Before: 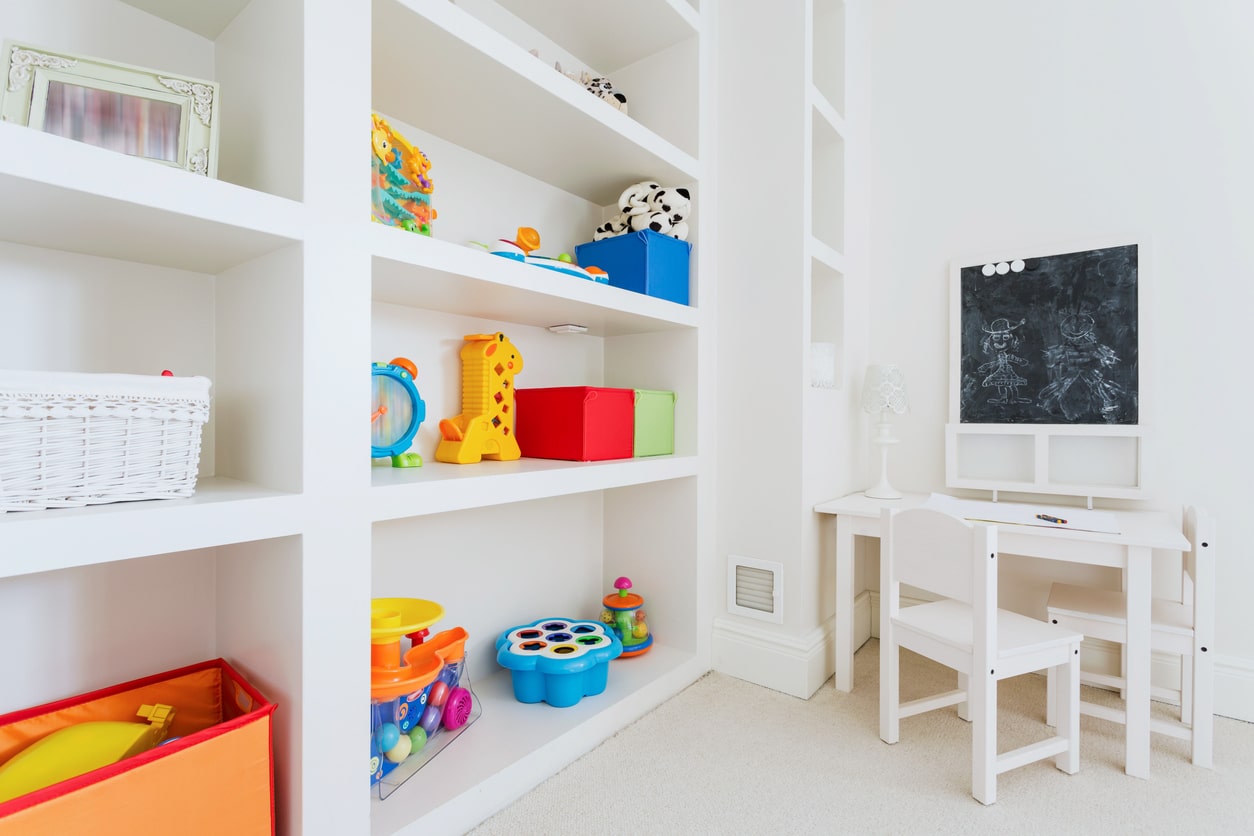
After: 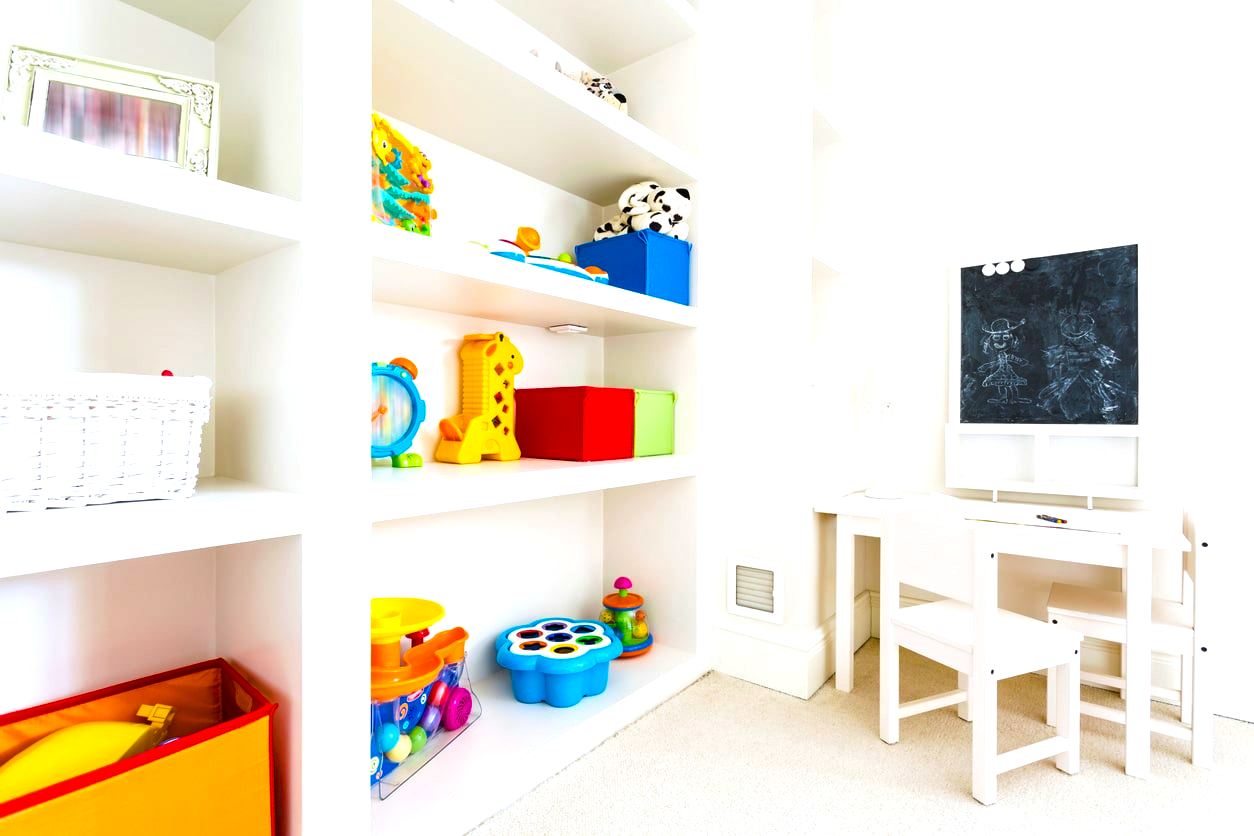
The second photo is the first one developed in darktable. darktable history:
color balance rgb: linear chroma grading › global chroma 9%, perceptual saturation grading › global saturation 36%, perceptual saturation grading › shadows 35%, perceptual brilliance grading › global brilliance 21.21%, perceptual brilliance grading › shadows -35%, global vibrance 21.21%
tone equalizer: on, module defaults
